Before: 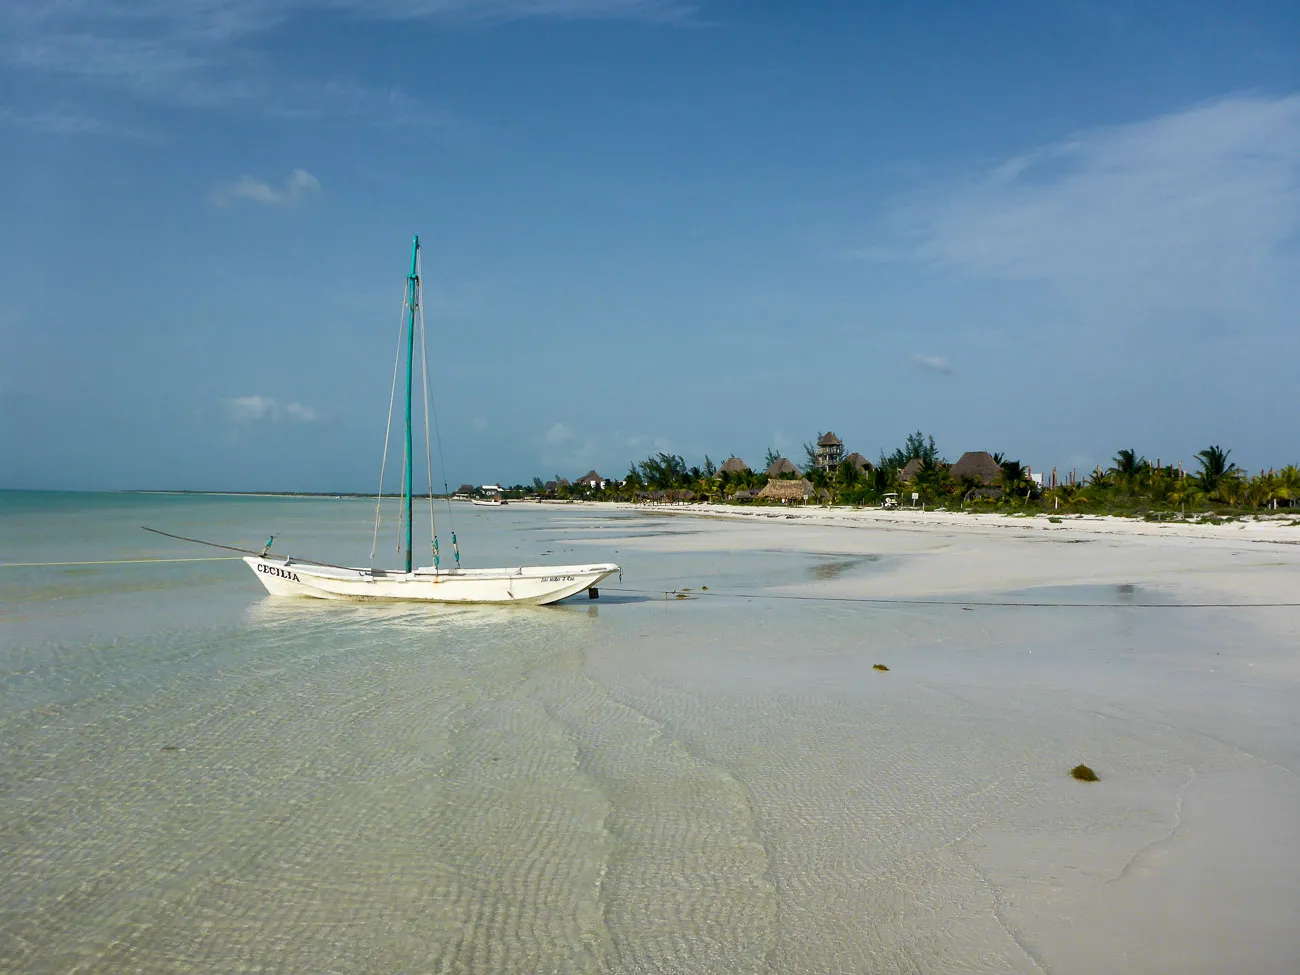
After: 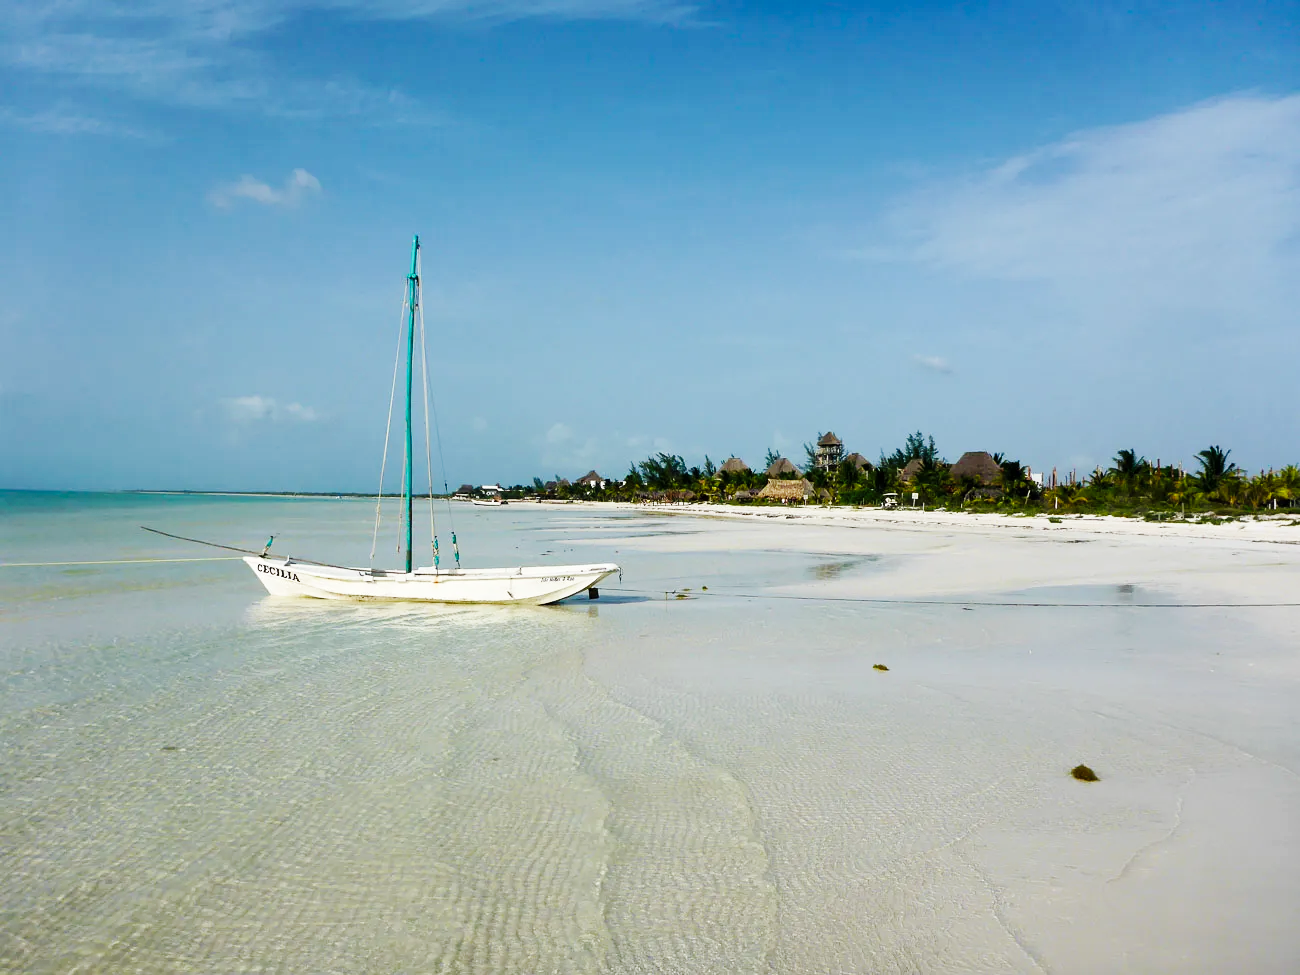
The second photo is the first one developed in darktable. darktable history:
base curve: curves: ch0 [(0, 0) (0.032, 0.025) (0.121, 0.166) (0.206, 0.329) (0.605, 0.79) (1, 1)], preserve colors none
exposure: compensate highlight preservation false
